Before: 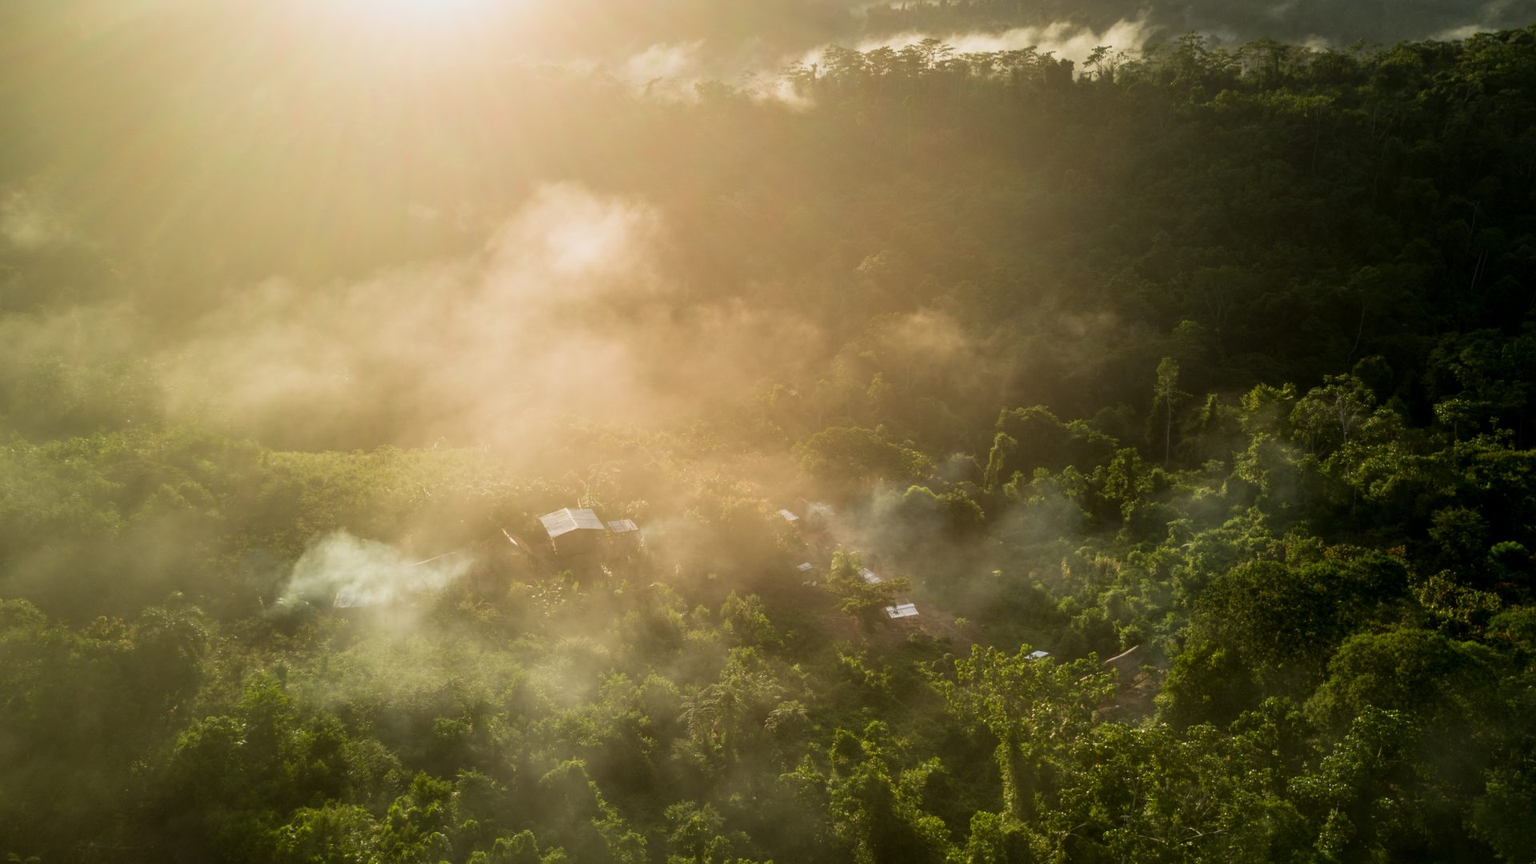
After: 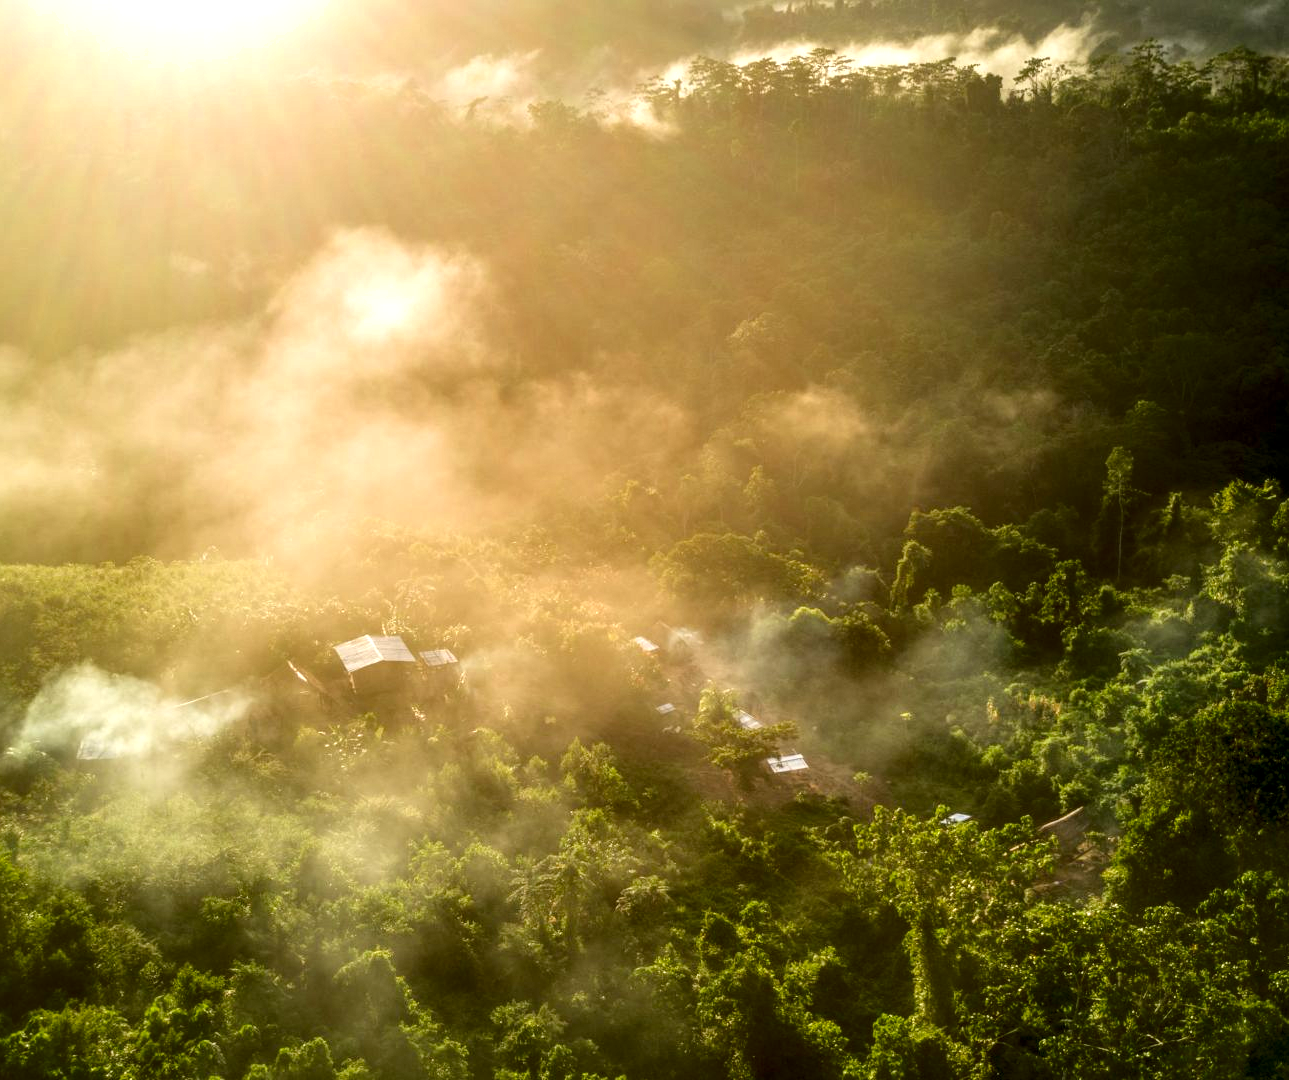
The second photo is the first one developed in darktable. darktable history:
crop and rotate: left 17.747%, right 15.074%
contrast brightness saturation: contrast 0.104, brightness -0.274, saturation 0.14
exposure: exposure 0.19 EV, compensate highlight preservation false
color zones: curves: ch0 [(0, 0.5) (0.143, 0.5) (0.286, 0.5) (0.429, 0.5) (0.571, 0.5) (0.714, 0.476) (0.857, 0.5) (1, 0.5)]; ch2 [(0, 0.5) (0.143, 0.5) (0.286, 0.5) (0.429, 0.5) (0.571, 0.5) (0.714, 0.487) (0.857, 0.5) (1, 0.5)]
tone equalizer: -8 EV 0.994 EV, -7 EV 1.02 EV, -6 EV 0.975 EV, -5 EV 0.997 EV, -4 EV 1 EV, -3 EV 0.737 EV, -2 EV 0.517 EV, -1 EV 0.243 EV, edges refinement/feathering 500, mask exposure compensation -1.57 EV, preserve details no
local contrast: detail 130%
shadows and highlights: shadows 21.03, highlights -36.94, soften with gaussian
